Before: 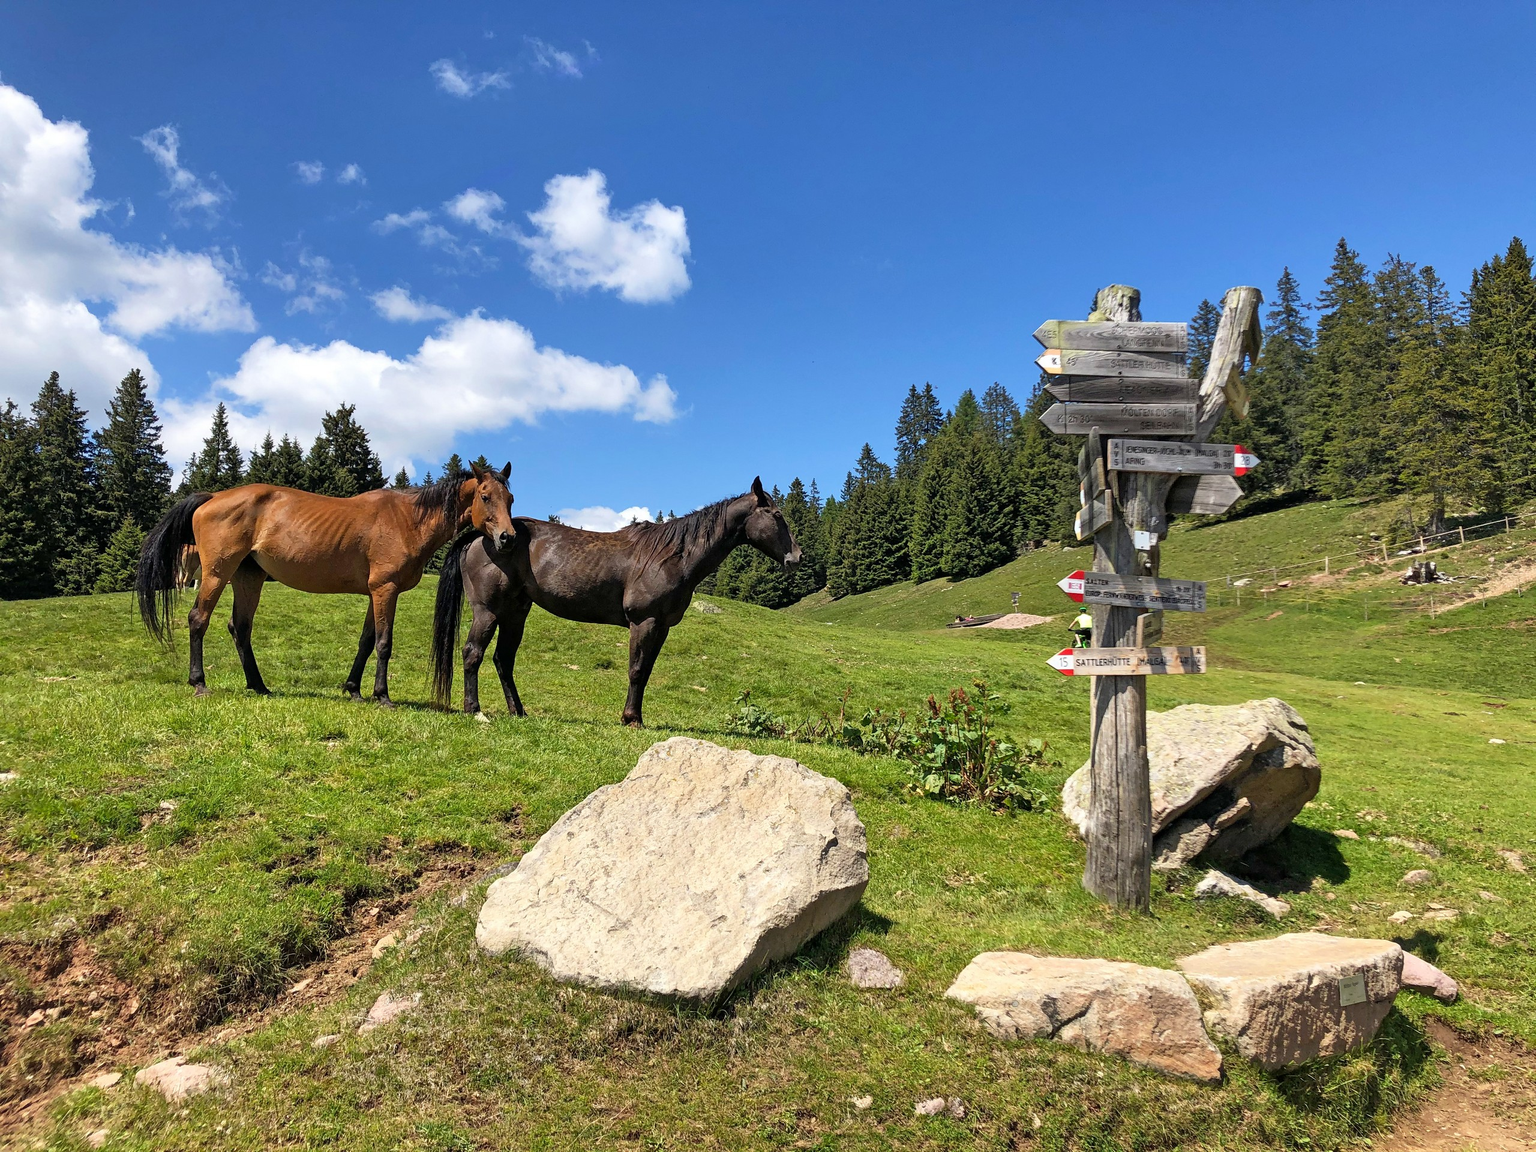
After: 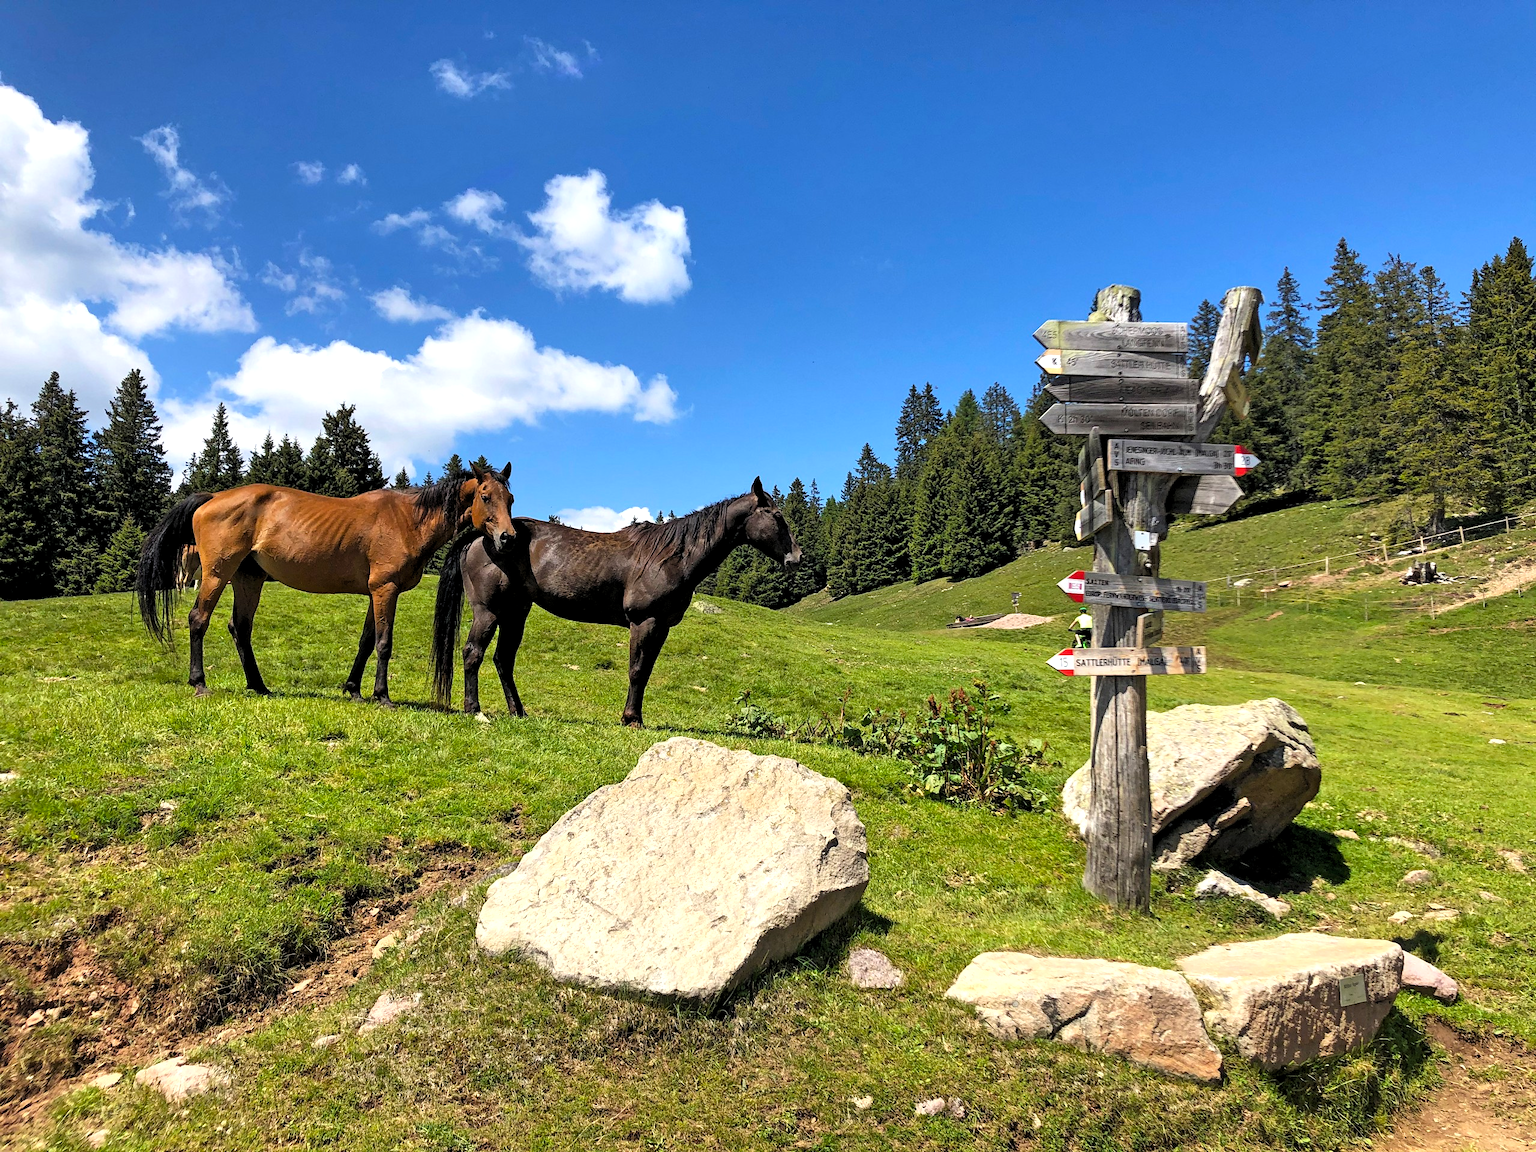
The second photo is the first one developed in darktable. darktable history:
color balance rgb: power › luminance 1.628%, linear chroma grading › global chroma 9.037%, perceptual saturation grading › global saturation 0.933%
levels: levels [0.062, 0.494, 0.925]
